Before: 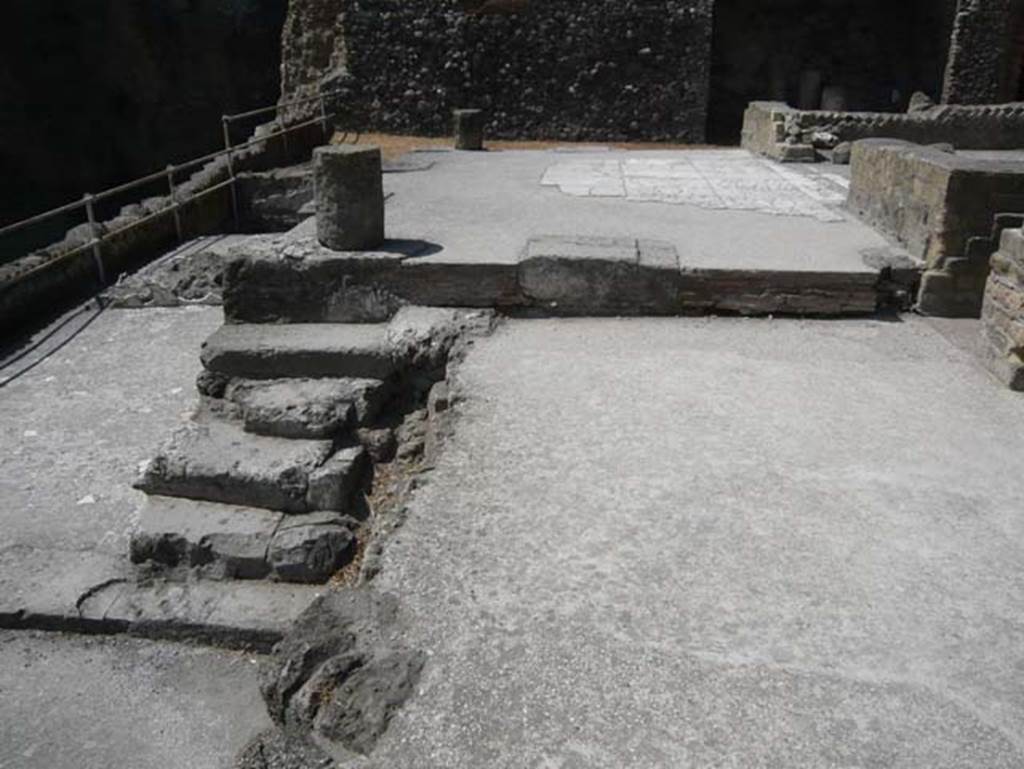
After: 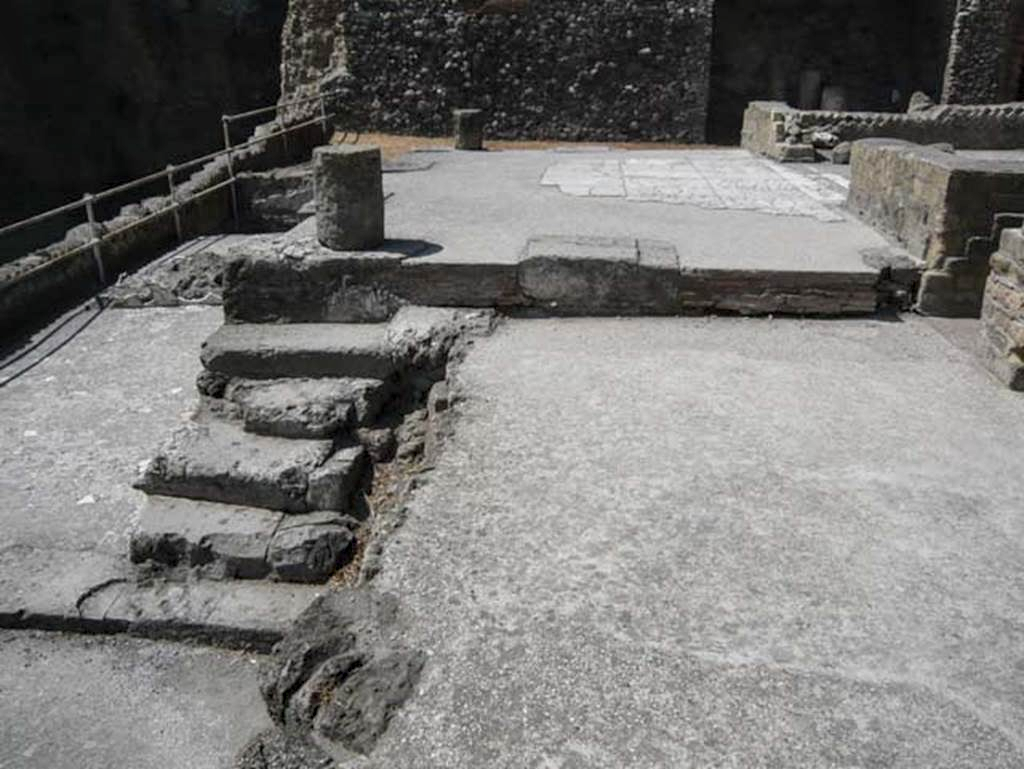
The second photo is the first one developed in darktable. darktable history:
contrast brightness saturation: contrast 0.045, brightness 0.064, saturation 0.01
shadows and highlights: shadows 24.94, highlights -48.28, soften with gaussian
local contrast: detail 130%
